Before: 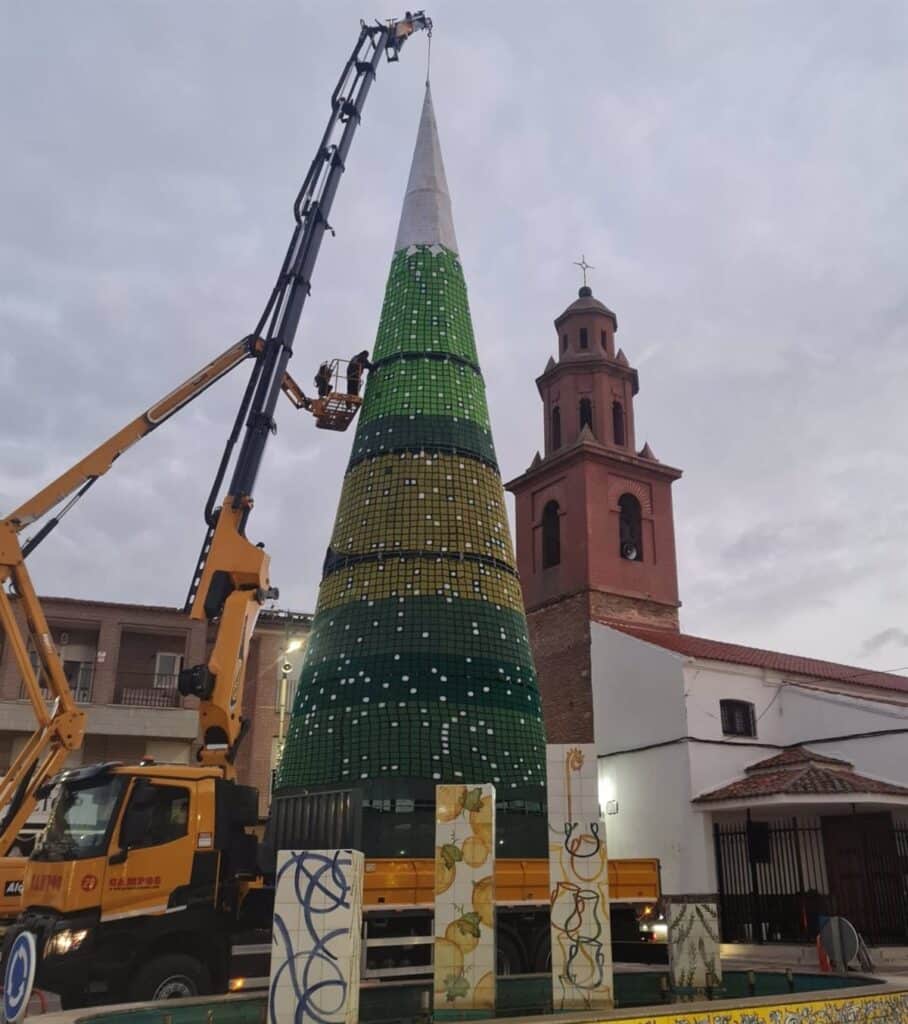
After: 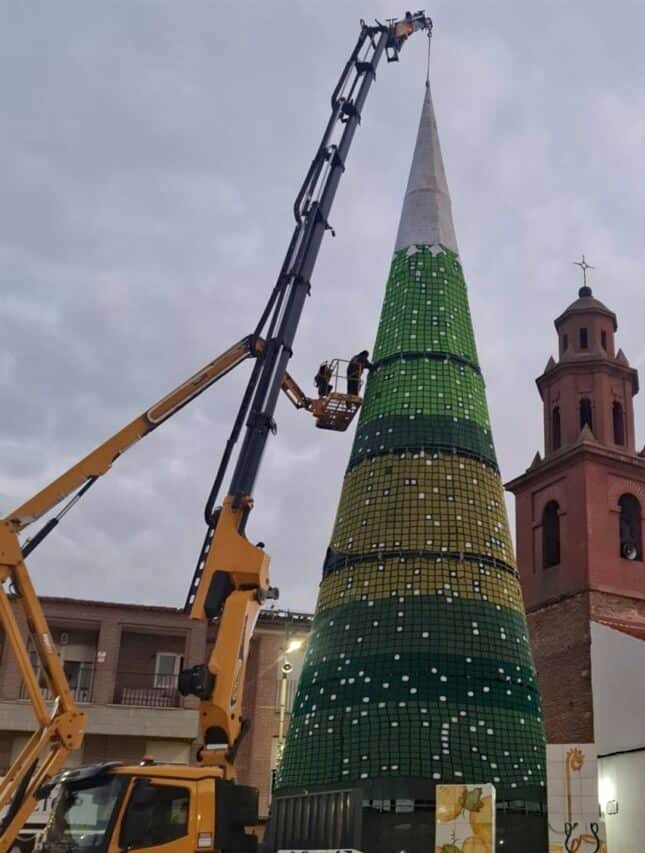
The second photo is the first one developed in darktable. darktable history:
exposure: black level correction 0.001, compensate highlight preservation false
shadows and highlights: radius 125.46, shadows 30.51, highlights -30.51, low approximation 0.01, soften with gaussian
haze removal: on, module defaults
crop: right 28.885%, bottom 16.626%
